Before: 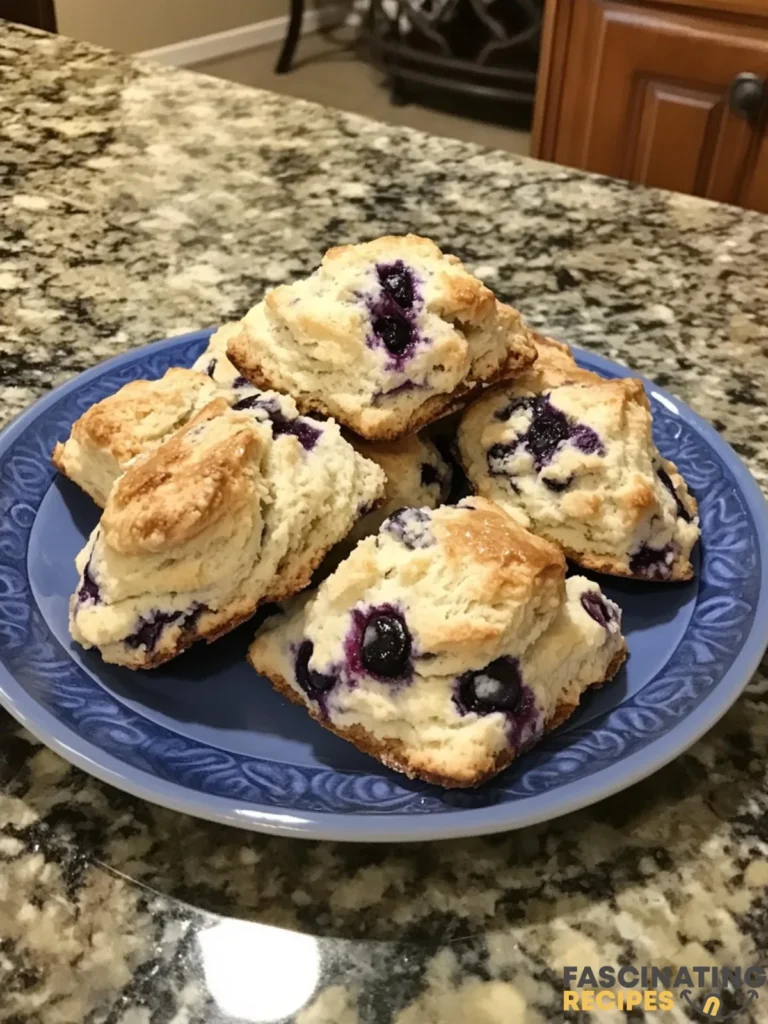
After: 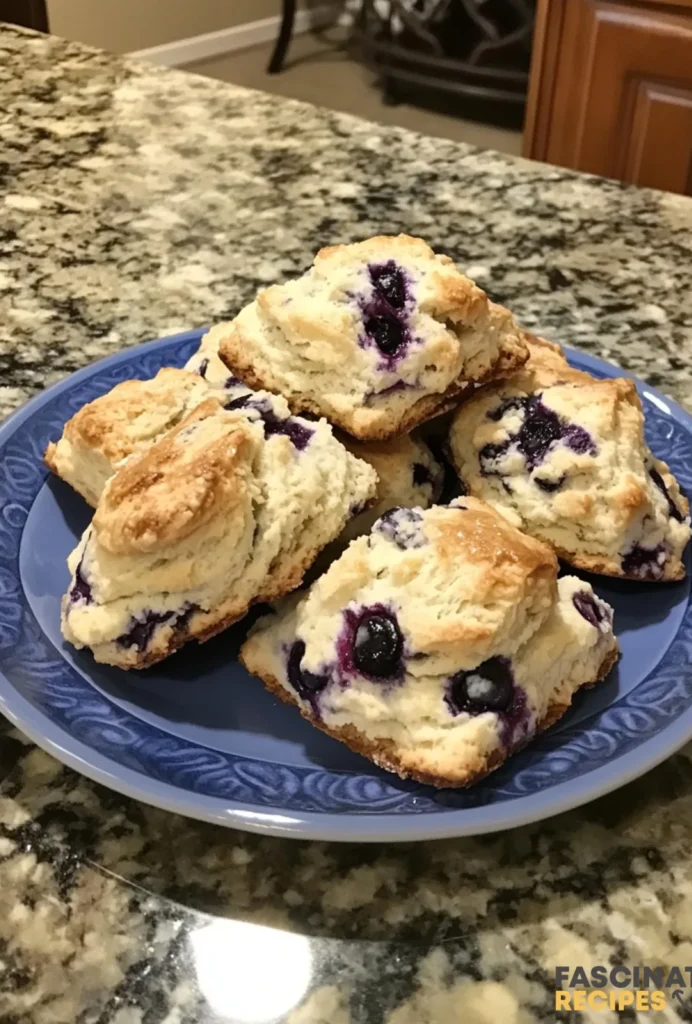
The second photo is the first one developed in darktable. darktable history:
bloom: size 3%, threshold 100%, strength 0%
tone equalizer: on, module defaults
crop and rotate: left 1.088%, right 8.807%
